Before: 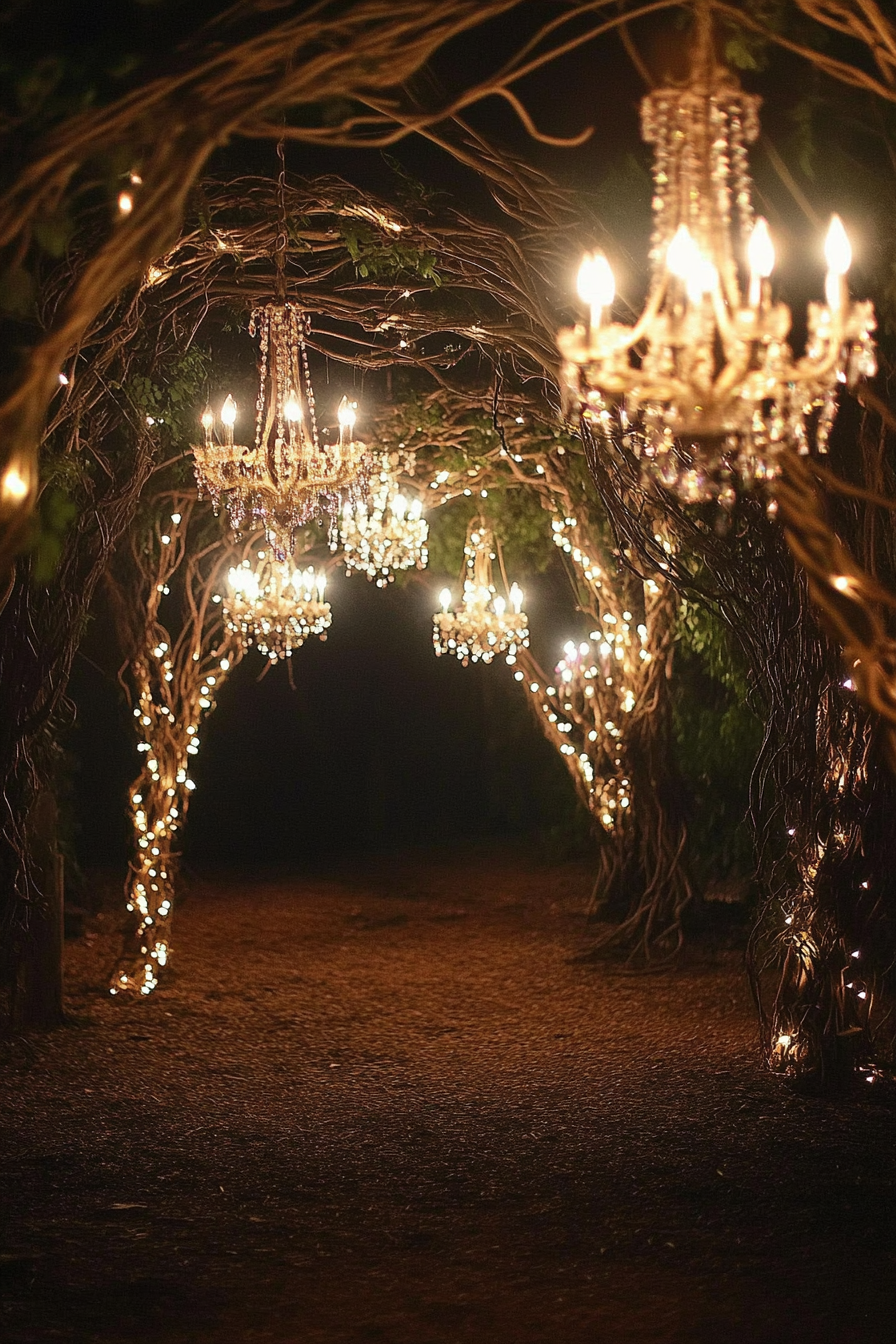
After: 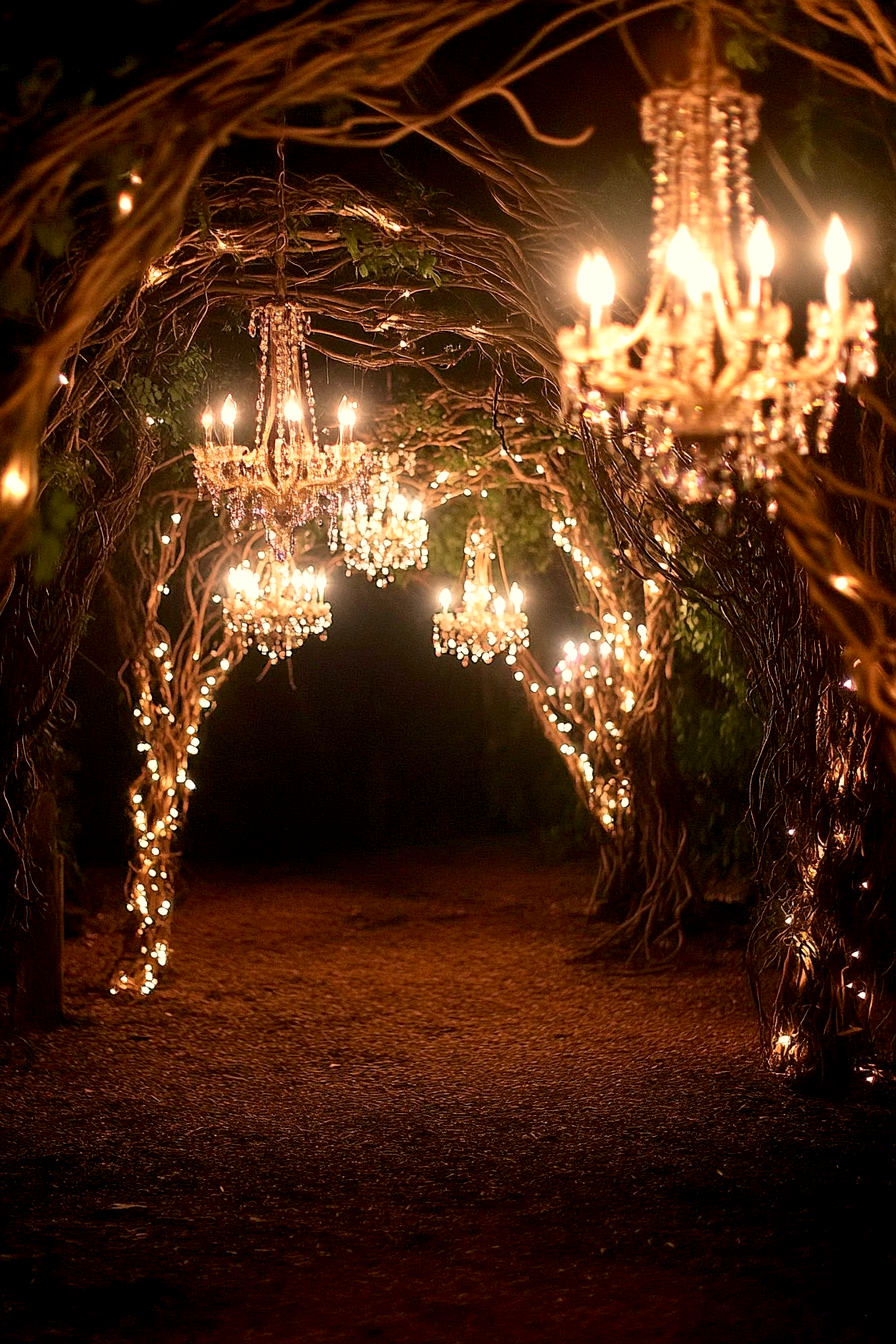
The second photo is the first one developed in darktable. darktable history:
white balance: red 1.127, blue 0.943
exposure: black level correction 0.007, exposure 0.093 EV, compensate highlight preservation false
